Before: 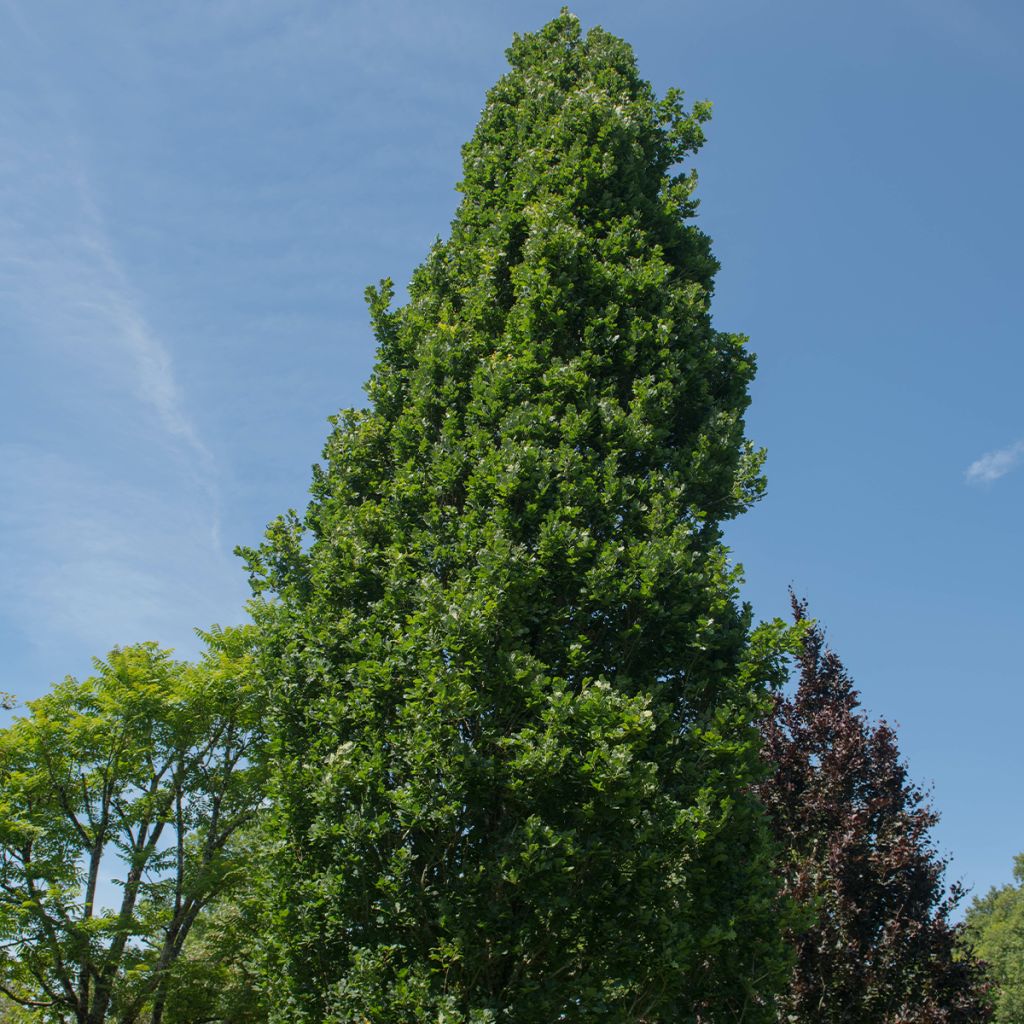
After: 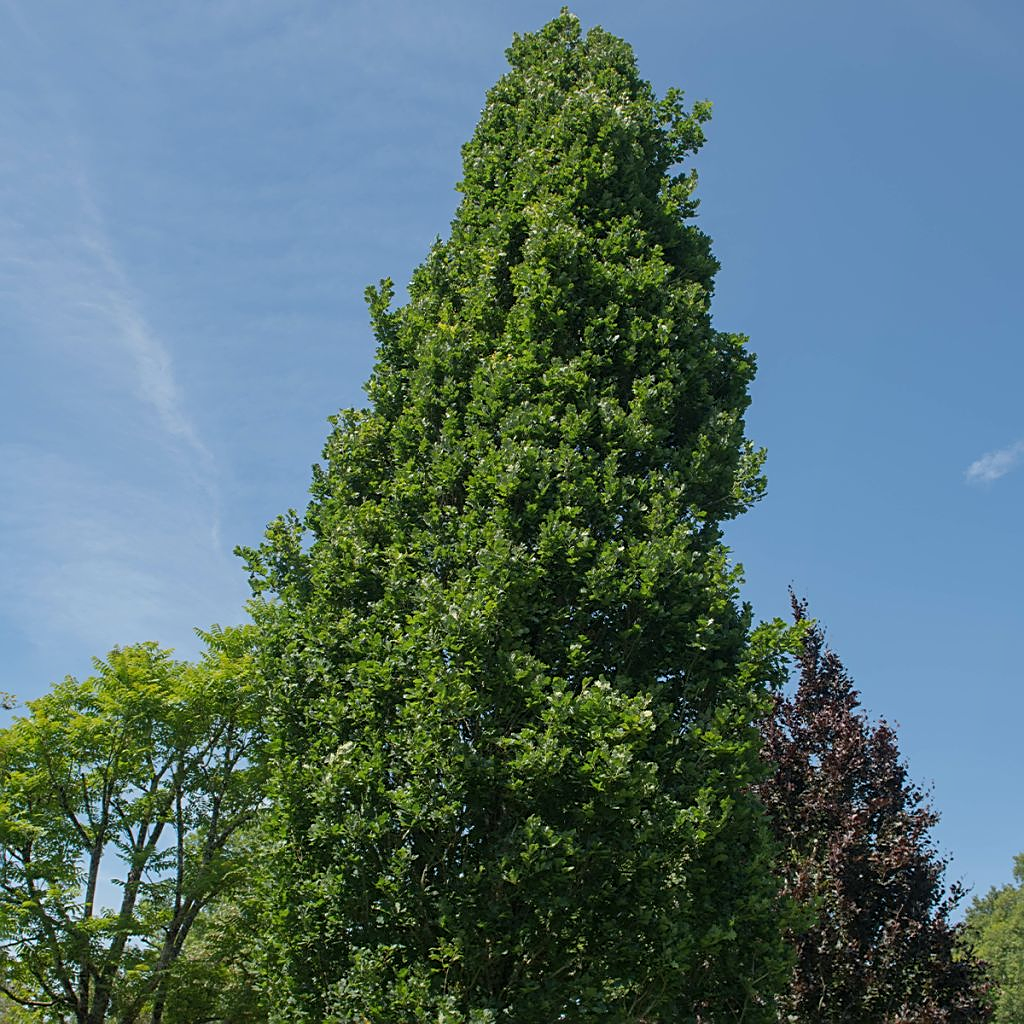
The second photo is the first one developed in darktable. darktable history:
shadows and highlights: shadows 25.34, highlights -25.46
sharpen: on, module defaults
